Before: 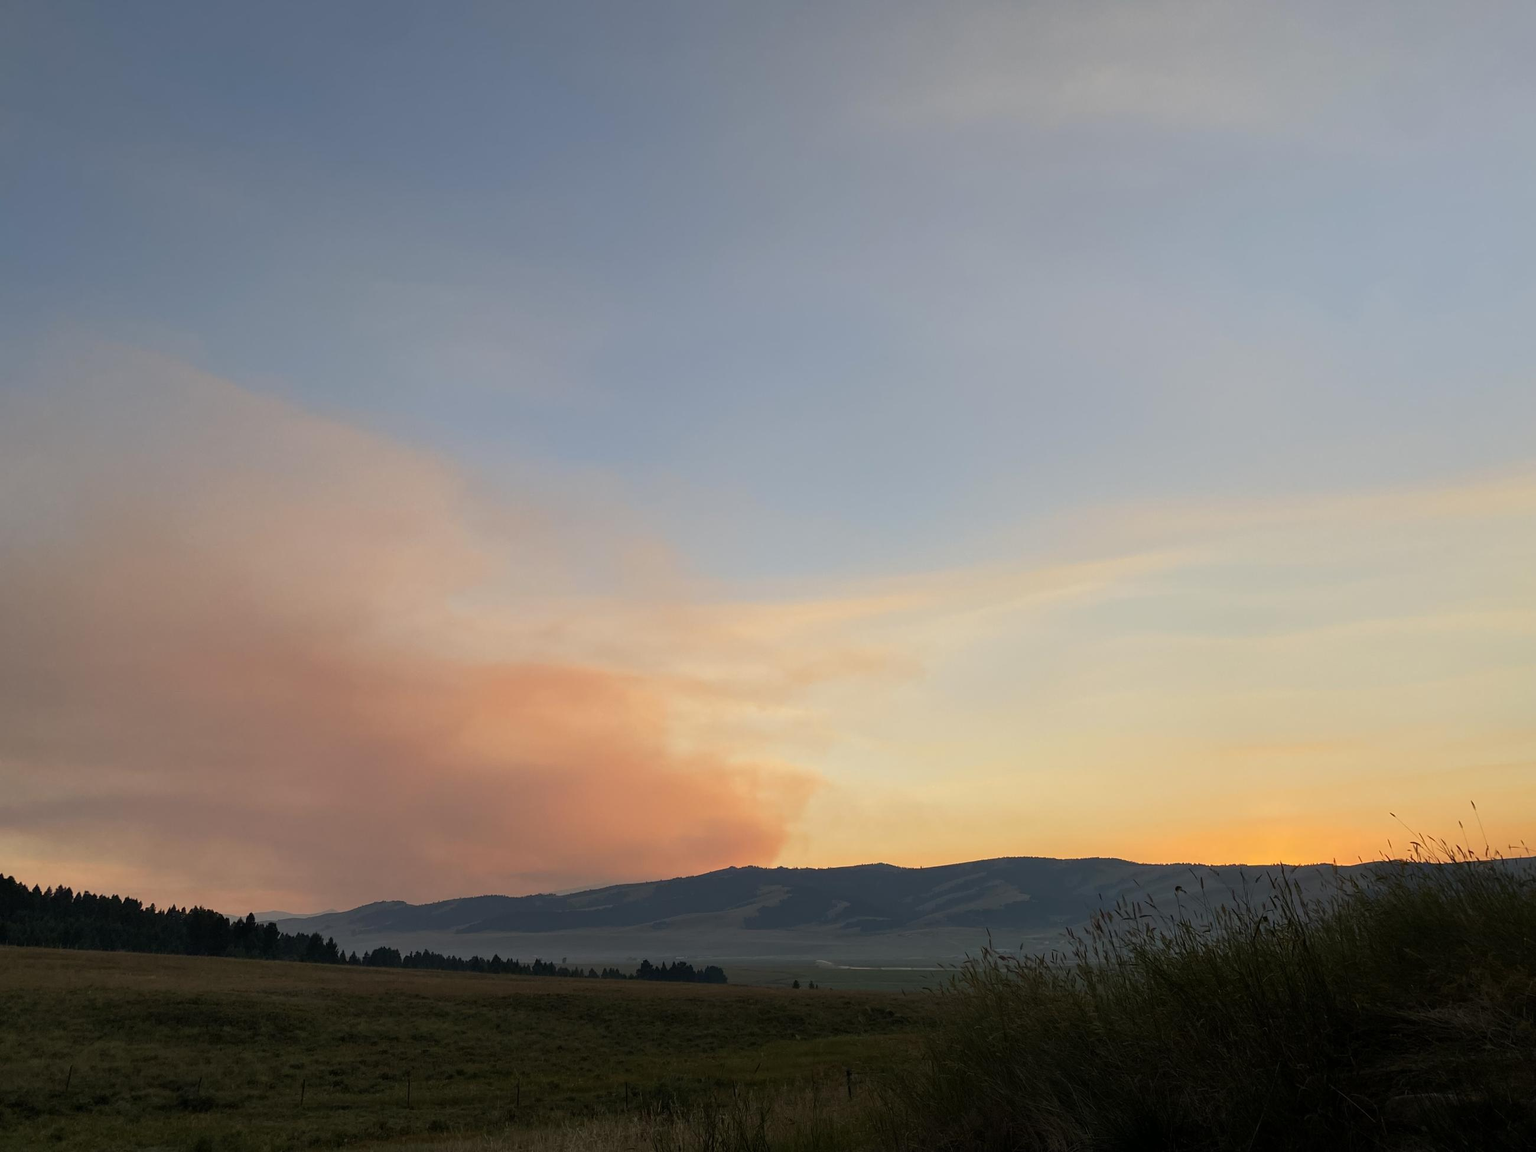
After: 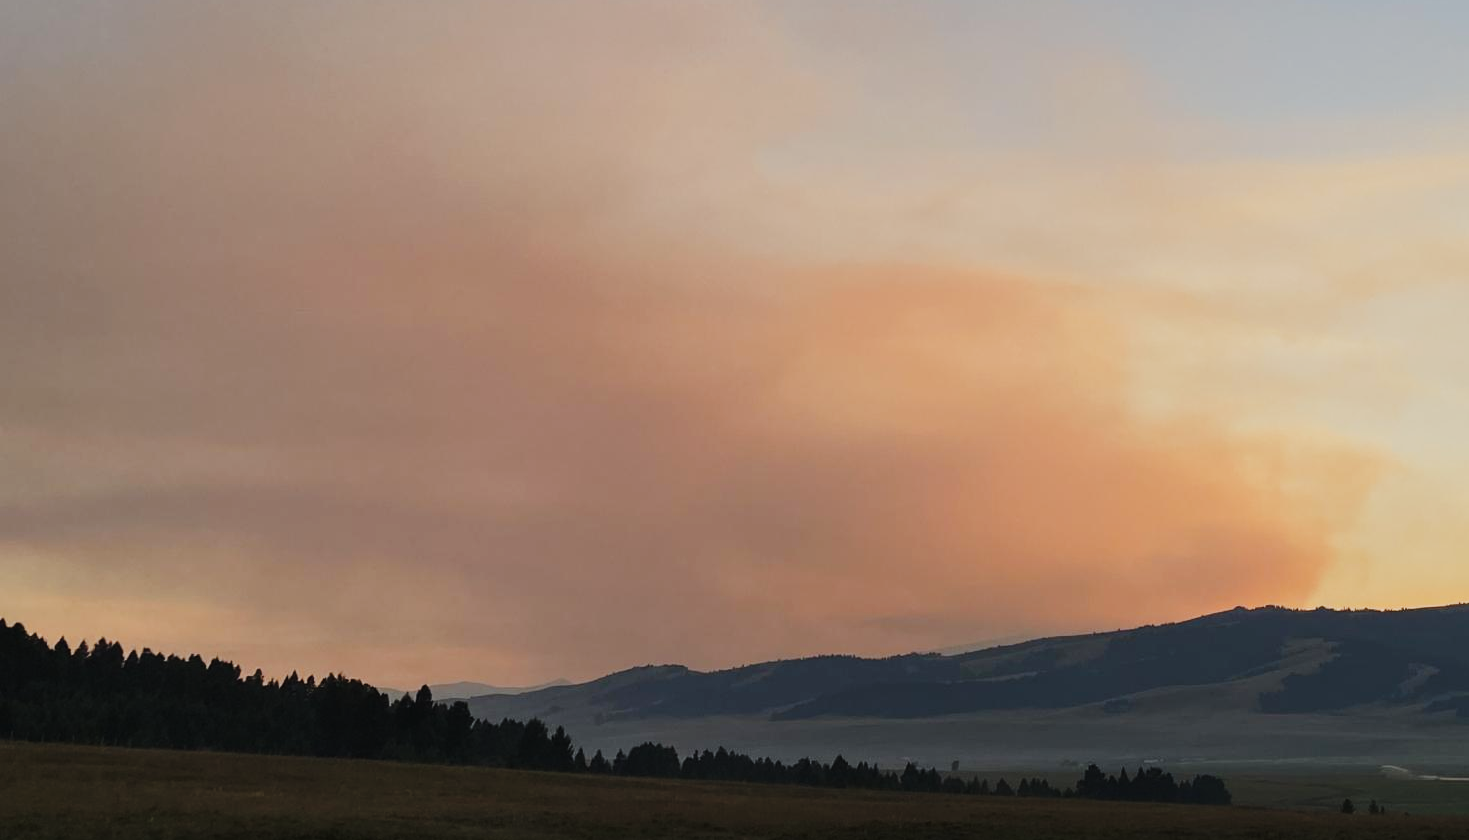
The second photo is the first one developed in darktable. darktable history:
tone curve: curves: ch0 [(0, 0.019) (0.204, 0.162) (0.491, 0.519) (0.748, 0.765) (1, 0.919)]; ch1 [(0, 0) (0.179, 0.173) (0.322, 0.32) (0.442, 0.447) (0.496, 0.504) (0.566, 0.585) (0.761, 0.803) (1, 1)]; ch2 [(0, 0) (0.434, 0.447) (0.483, 0.487) (0.555, 0.563) (0.697, 0.68) (1, 1)], preserve colors none
crop: top 44.133%, right 43.468%, bottom 12.753%
